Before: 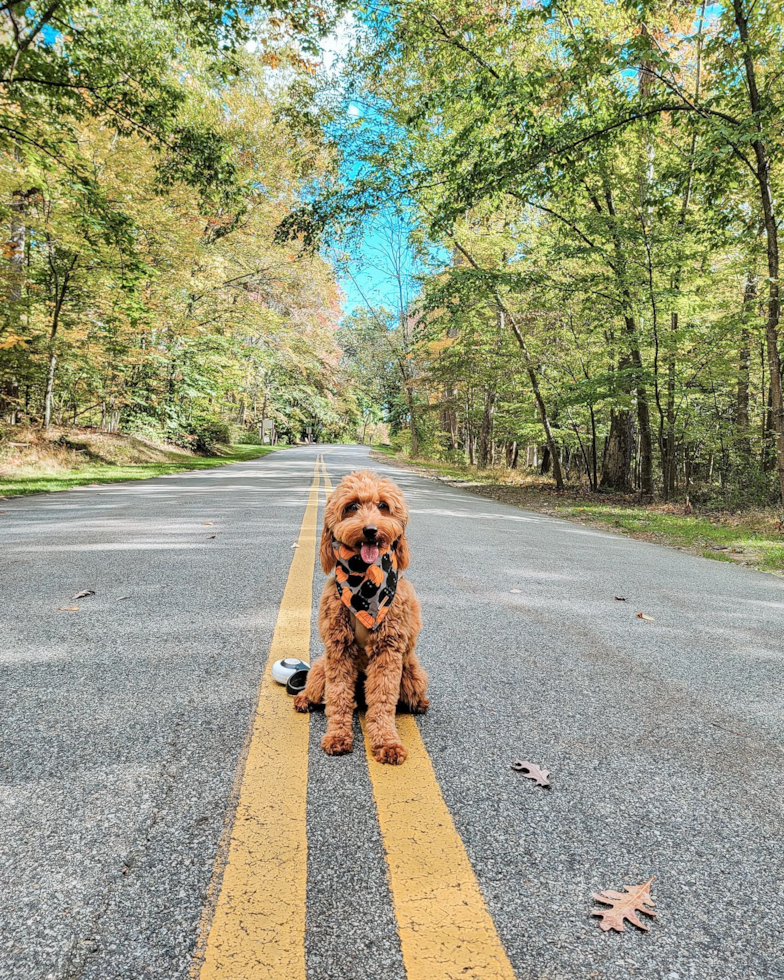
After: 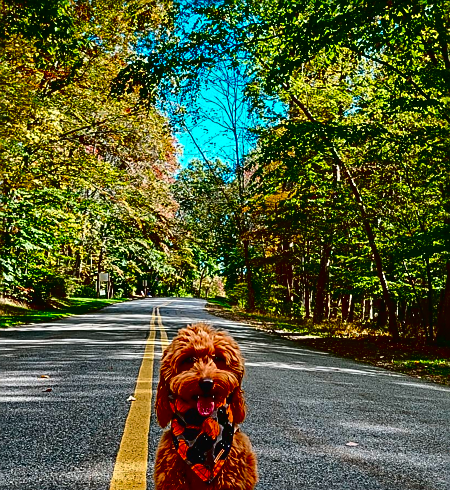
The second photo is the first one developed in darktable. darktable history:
crop: left 20.974%, top 15.042%, right 21.575%, bottom 34.019%
tone curve: curves: ch0 [(0, 0.016) (0.11, 0.039) (0.259, 0.235) (0.383, 0.437) (0.499, 0.597) (0.733, 0.867) (0.843, 0.948) (1, 1)], color space Lab, independent channels, preserve colors none
contrast brightness saturation: brightness -0.989, saturation 0.999
sharpen: on, module defaults
